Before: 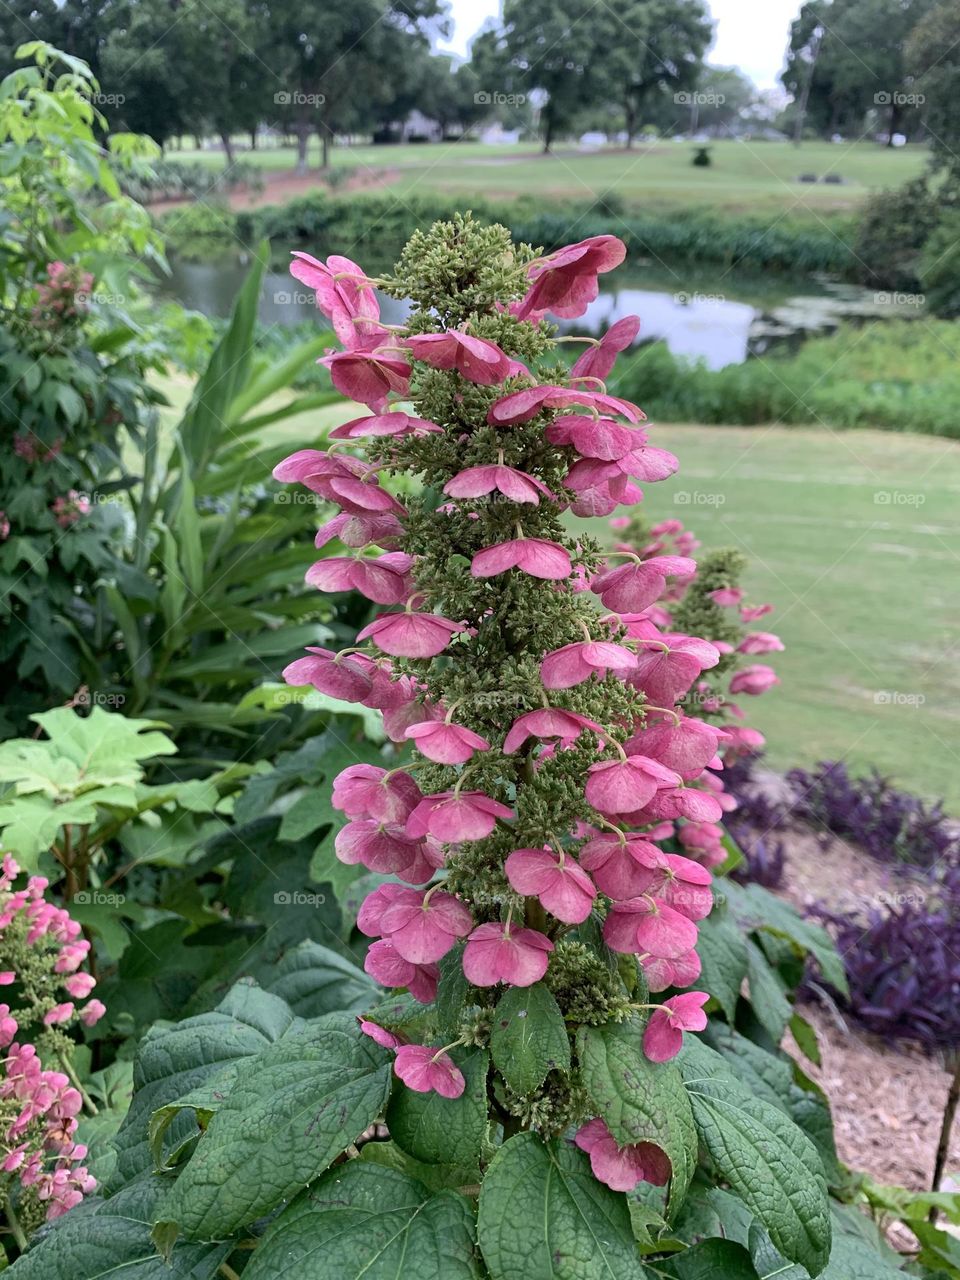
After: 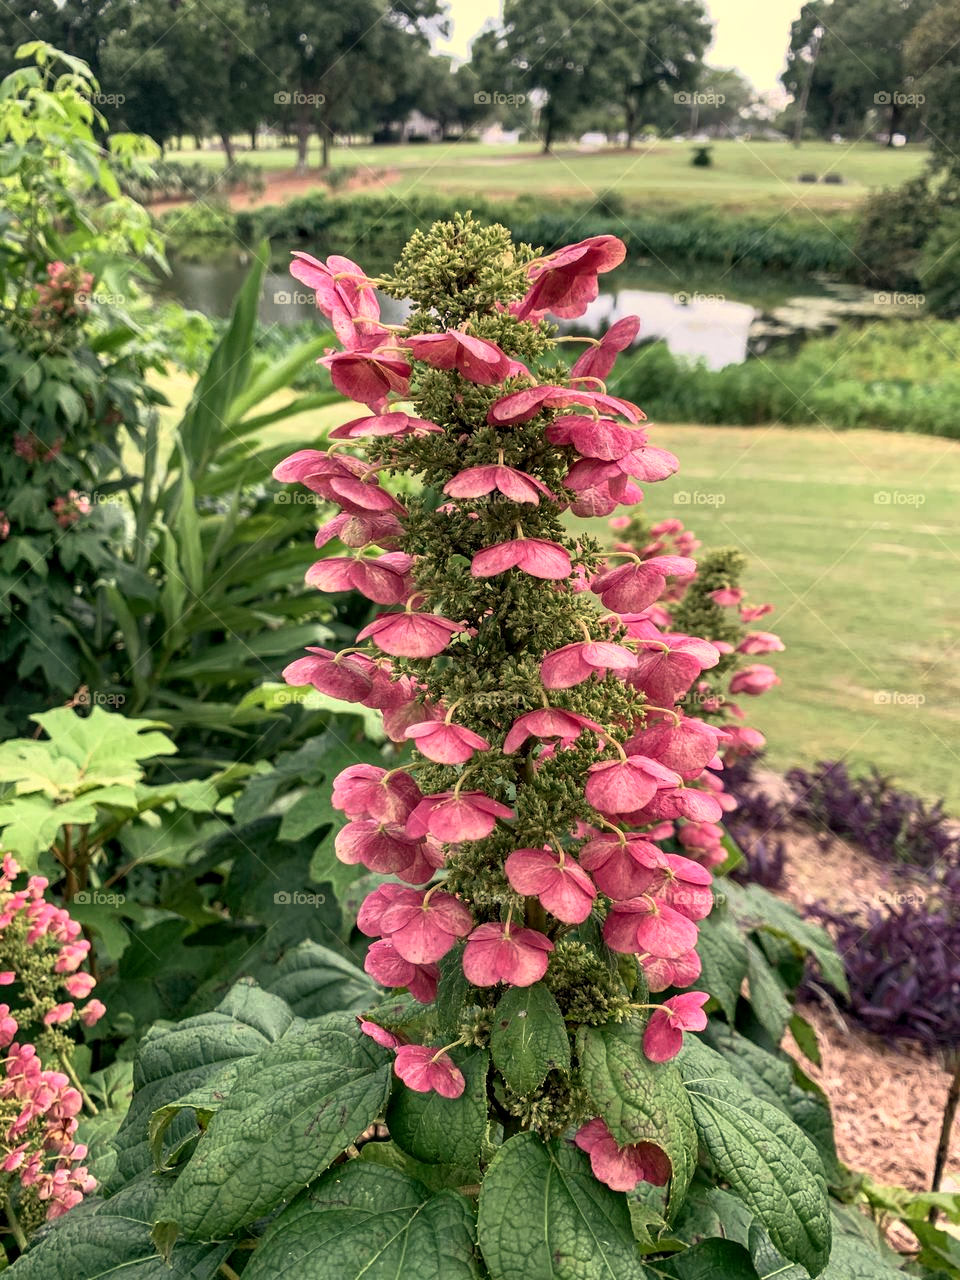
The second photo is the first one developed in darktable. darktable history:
color zones: curves: ch1 [(0, 0.523) (0.143, 0.545) (0.286, 0.52) (0.429, 0.506) (0.571, 0.503) (0.714, 0.503) (0.857, 0.508) (1, 0.523)]
local contrast: on, module defaults
white balance: red 1.123, blue 0.83
base curve: curves: ch0 [(0, 0) (0.257, 0.25) (0.482, 0.586) (0.757, 0.871) (1, 1)]
